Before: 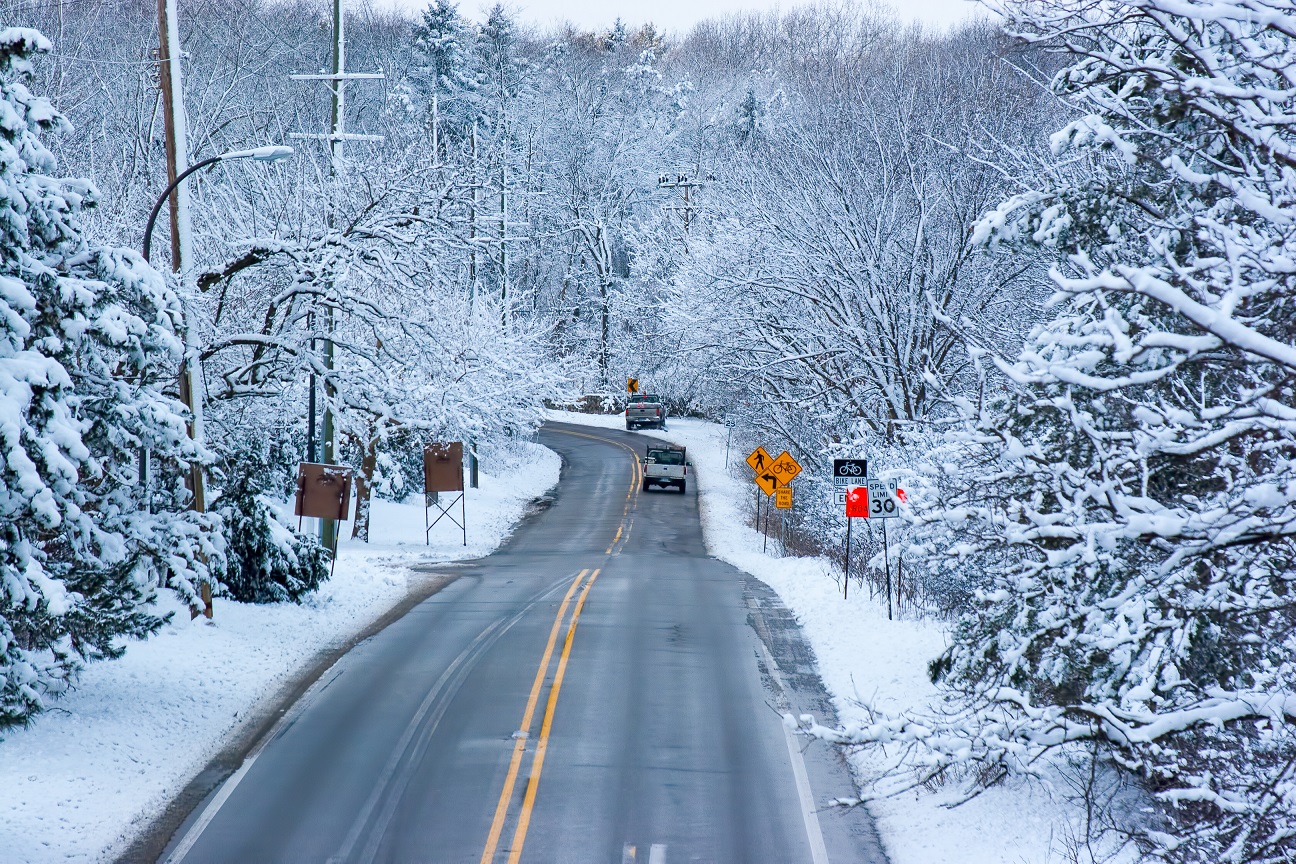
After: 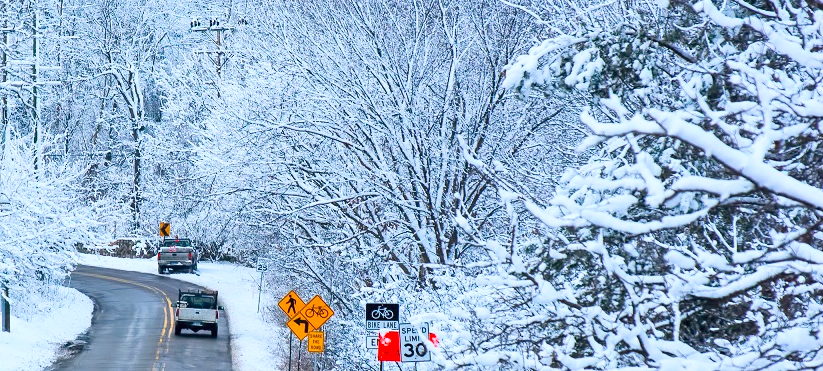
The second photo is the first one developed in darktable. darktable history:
contrast brightness saturation: contrast 0.203, brightness 0.163, saturation 0.219
crop: left 36.118%, top 18.142%, right 0.327%, bottom 38.915%
